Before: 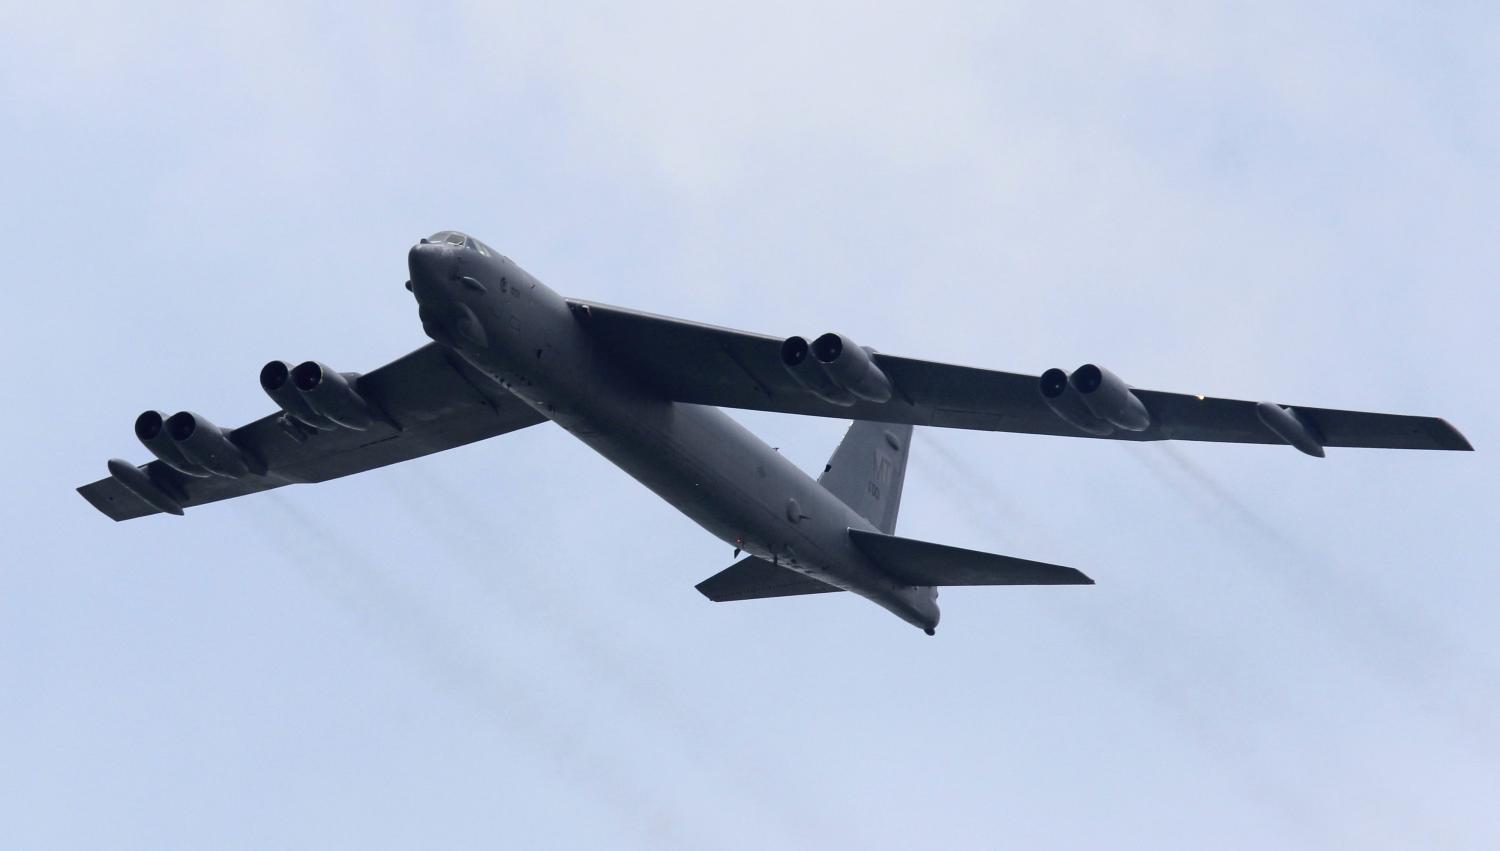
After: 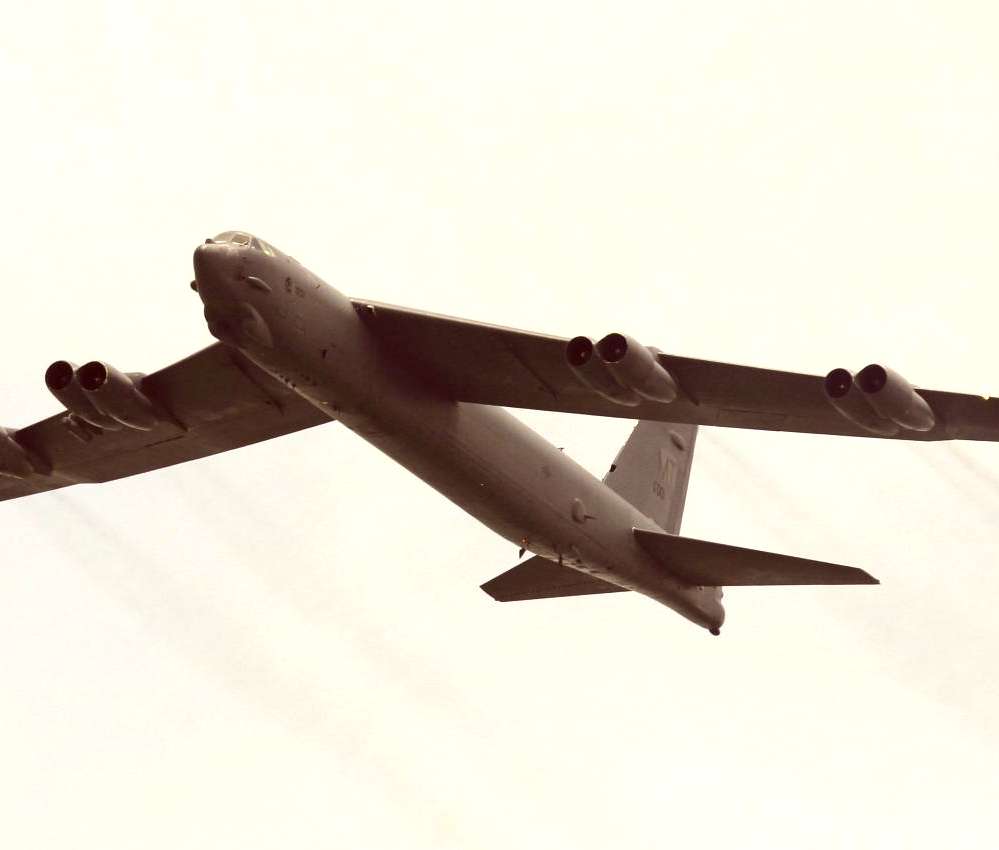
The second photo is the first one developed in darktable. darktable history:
exposure: exposure 0.657 EV, compensate highlight preservation false
color correction: highlights a* 1.12, highlights b* 24.26, shadows a* 15.58, shadows b* 24.26
crop and rotate: left 14.385%, right 18.948%
